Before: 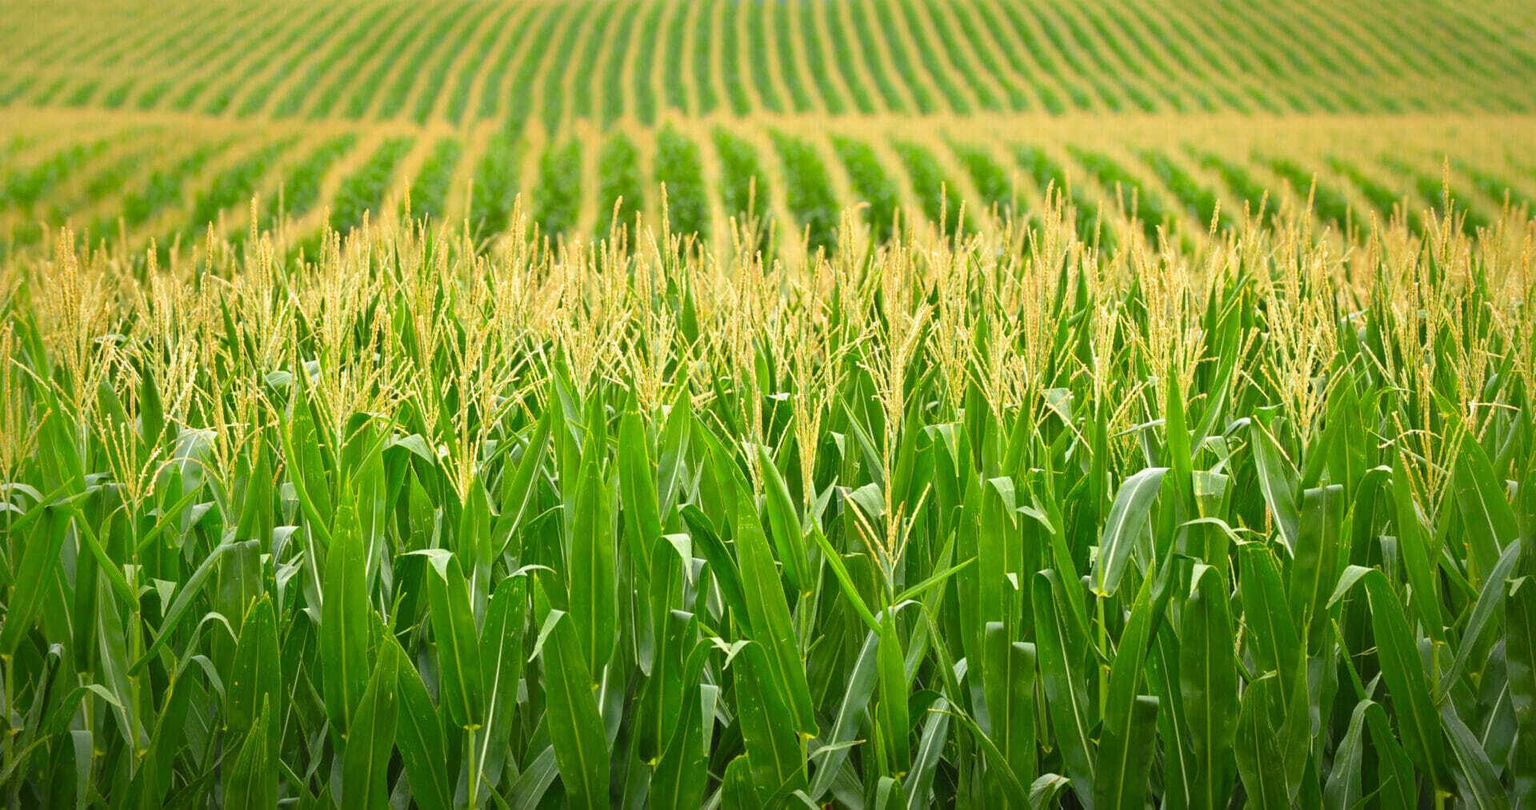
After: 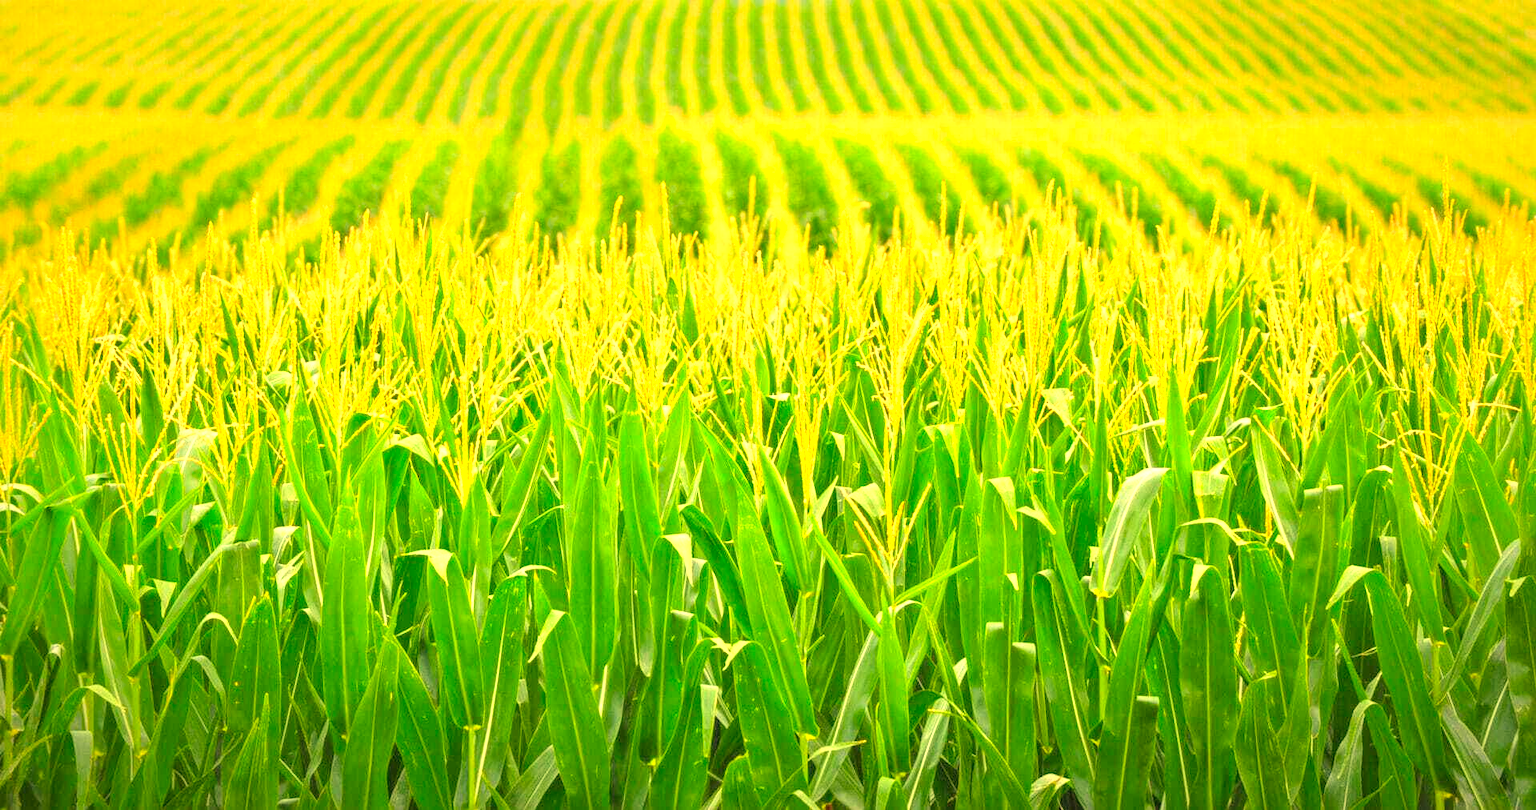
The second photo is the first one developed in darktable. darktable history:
local contrast: on, module defaults
color calibration: illuminant same as pipeline (D50), adaptation none (bypass), gamut compression 1.72
white balance: red 1.123, blue 0.83
contrast brightness saturation: contrast 0.07, brightness 0.18, saturation 0.4
exposure: black level correction 0, exposure 0.7 EV, compensate exposure bias true, compensate highlight preservation false
